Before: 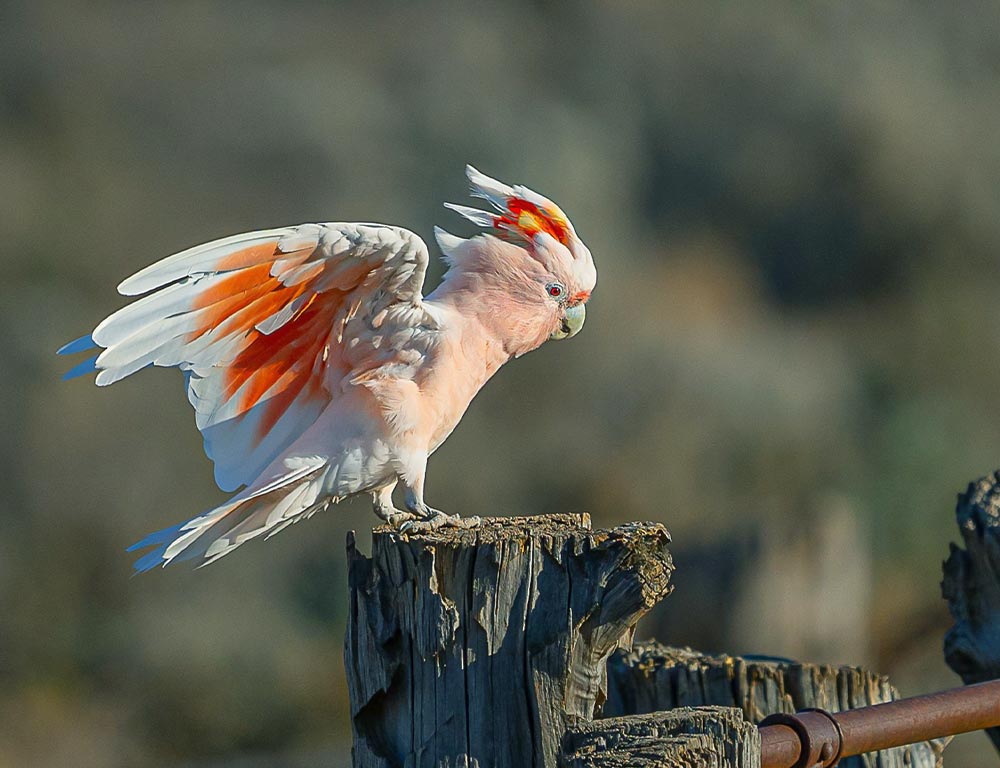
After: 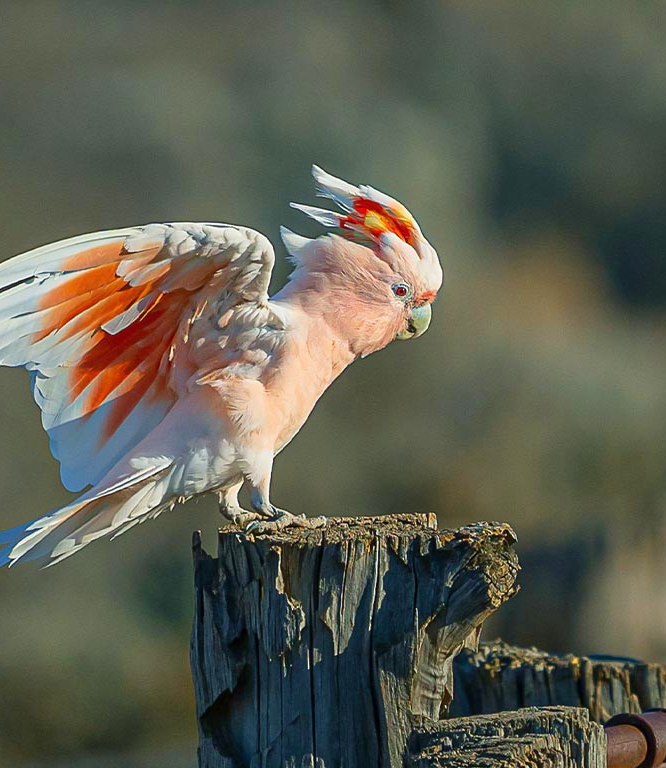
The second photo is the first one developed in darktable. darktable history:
velvia: on, module defaults
crop: left 15.419%, right 17.914%
